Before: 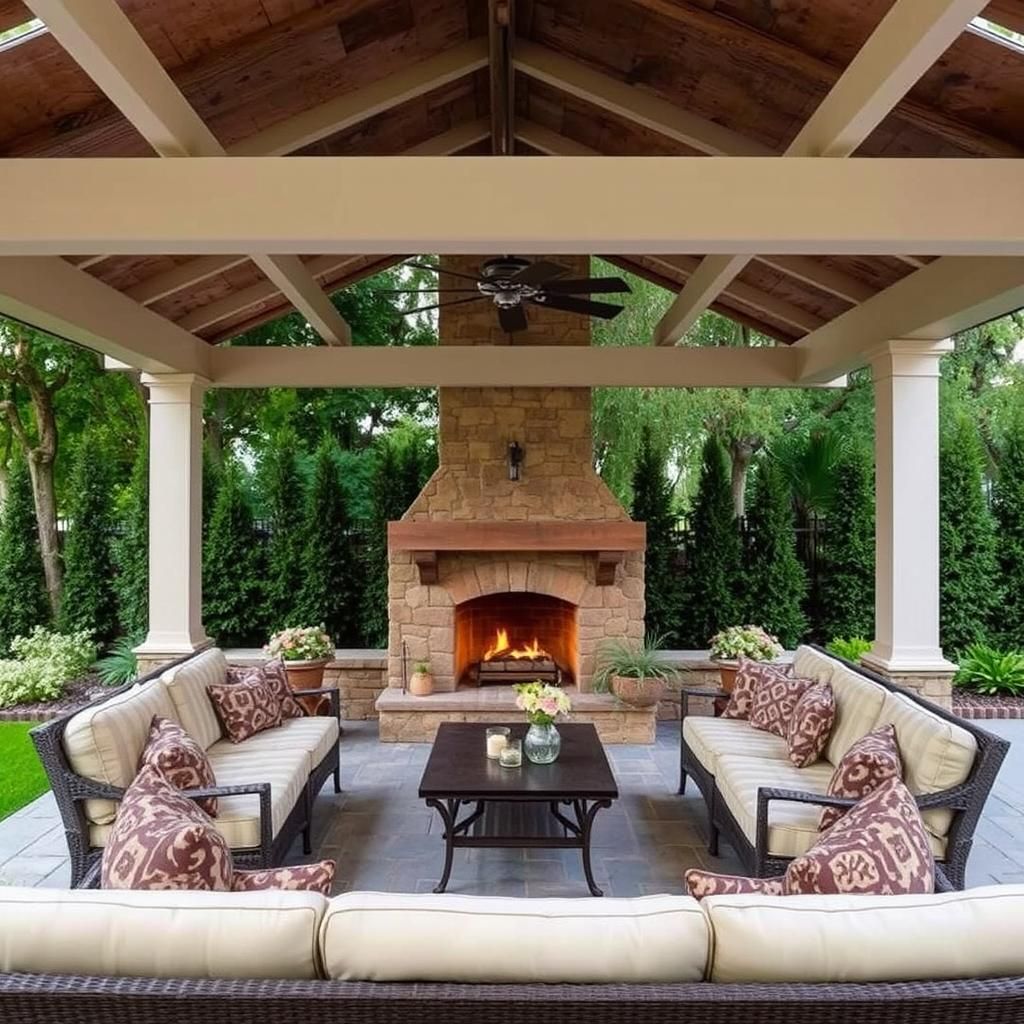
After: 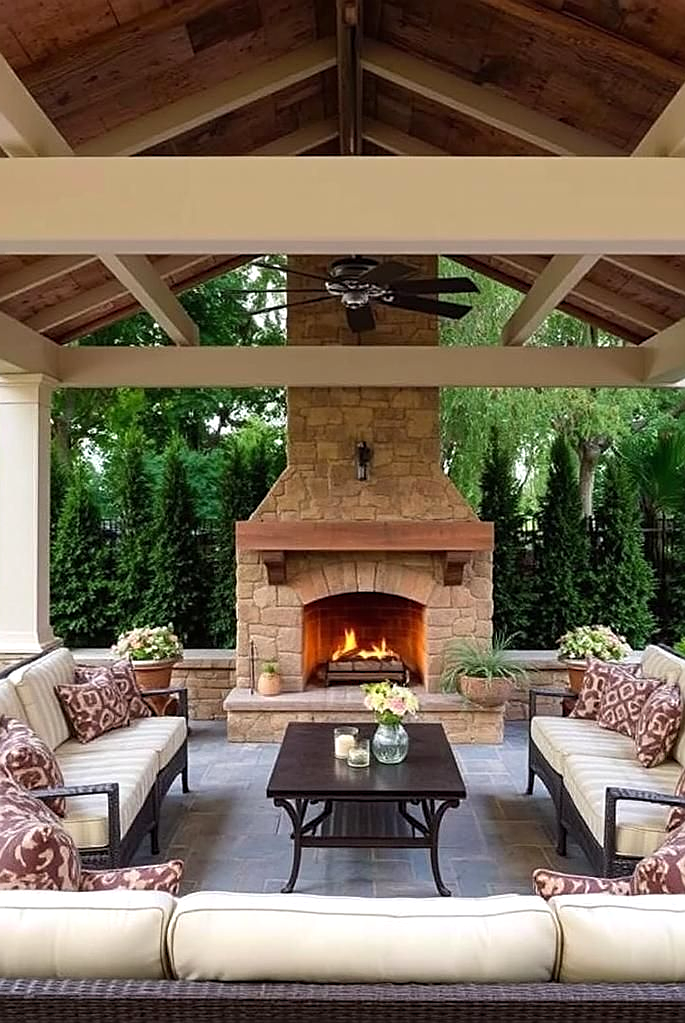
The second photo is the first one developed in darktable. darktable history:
sharpen: on, module defaults
crop and rotate: left 14.918%, right 18.128%
levels: levels [0, 0.474, 0.947]
